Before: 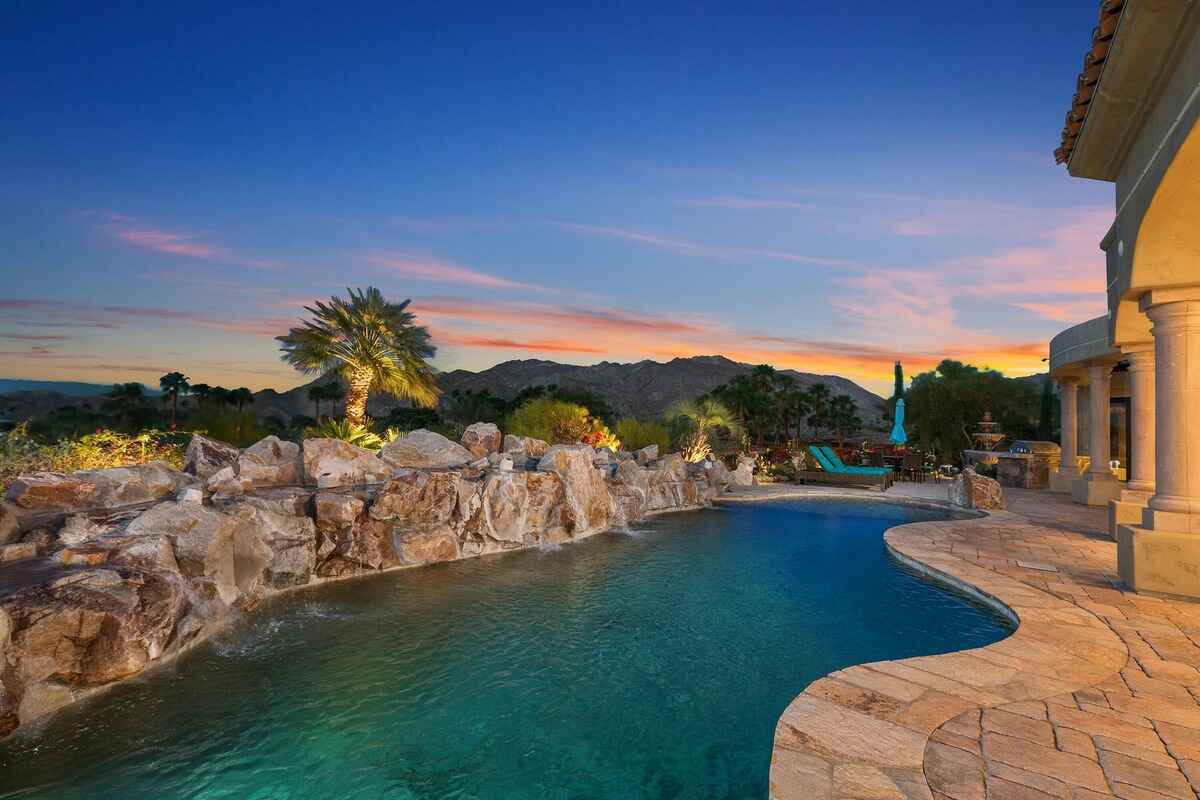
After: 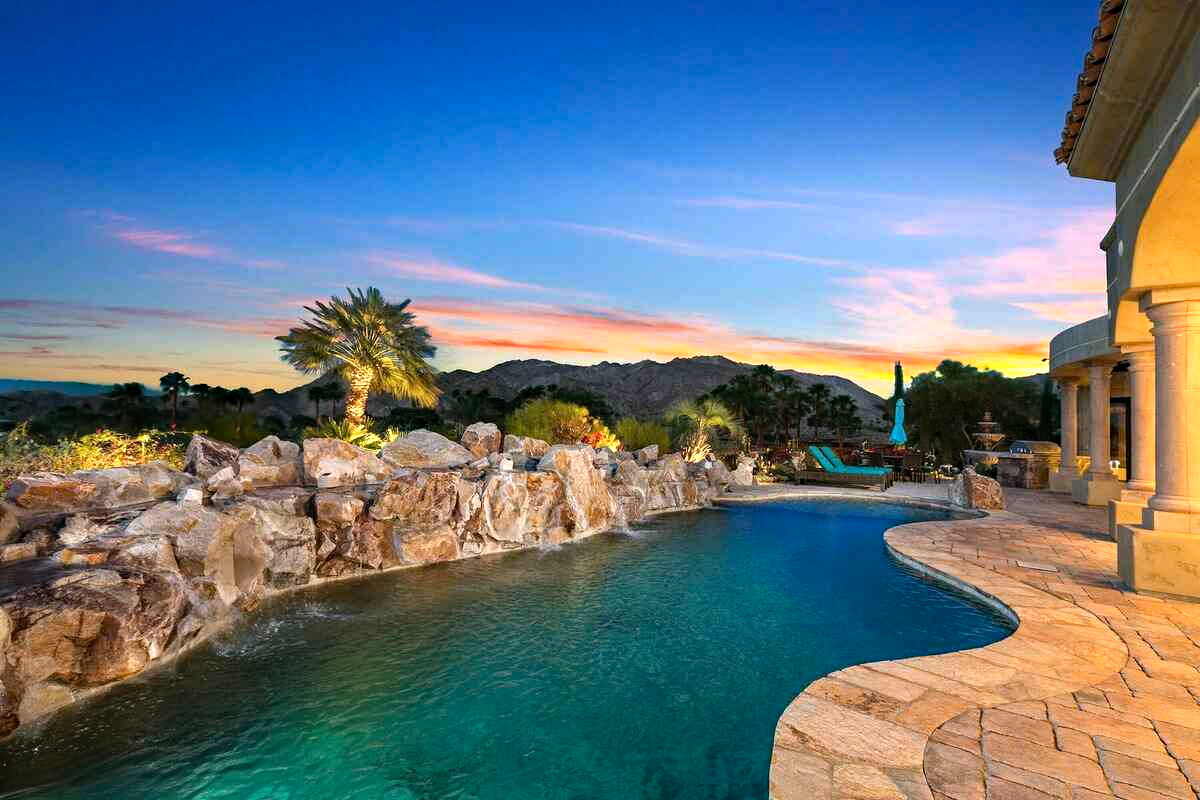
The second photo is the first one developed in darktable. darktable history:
haze removal: strength 0.282, distance 0.246, compatibility mode true, adaptive false
tone equalizer: -8 EV -0.753 EV, -7 EV -0.737 EV, -6 EV -0.638 EV, -5 EV -0.371 EV, -3 EV 0.392 EV, -2 EV 0.6 EV, -1 EV 0.696 EV, +0 EV 0.772 EV
